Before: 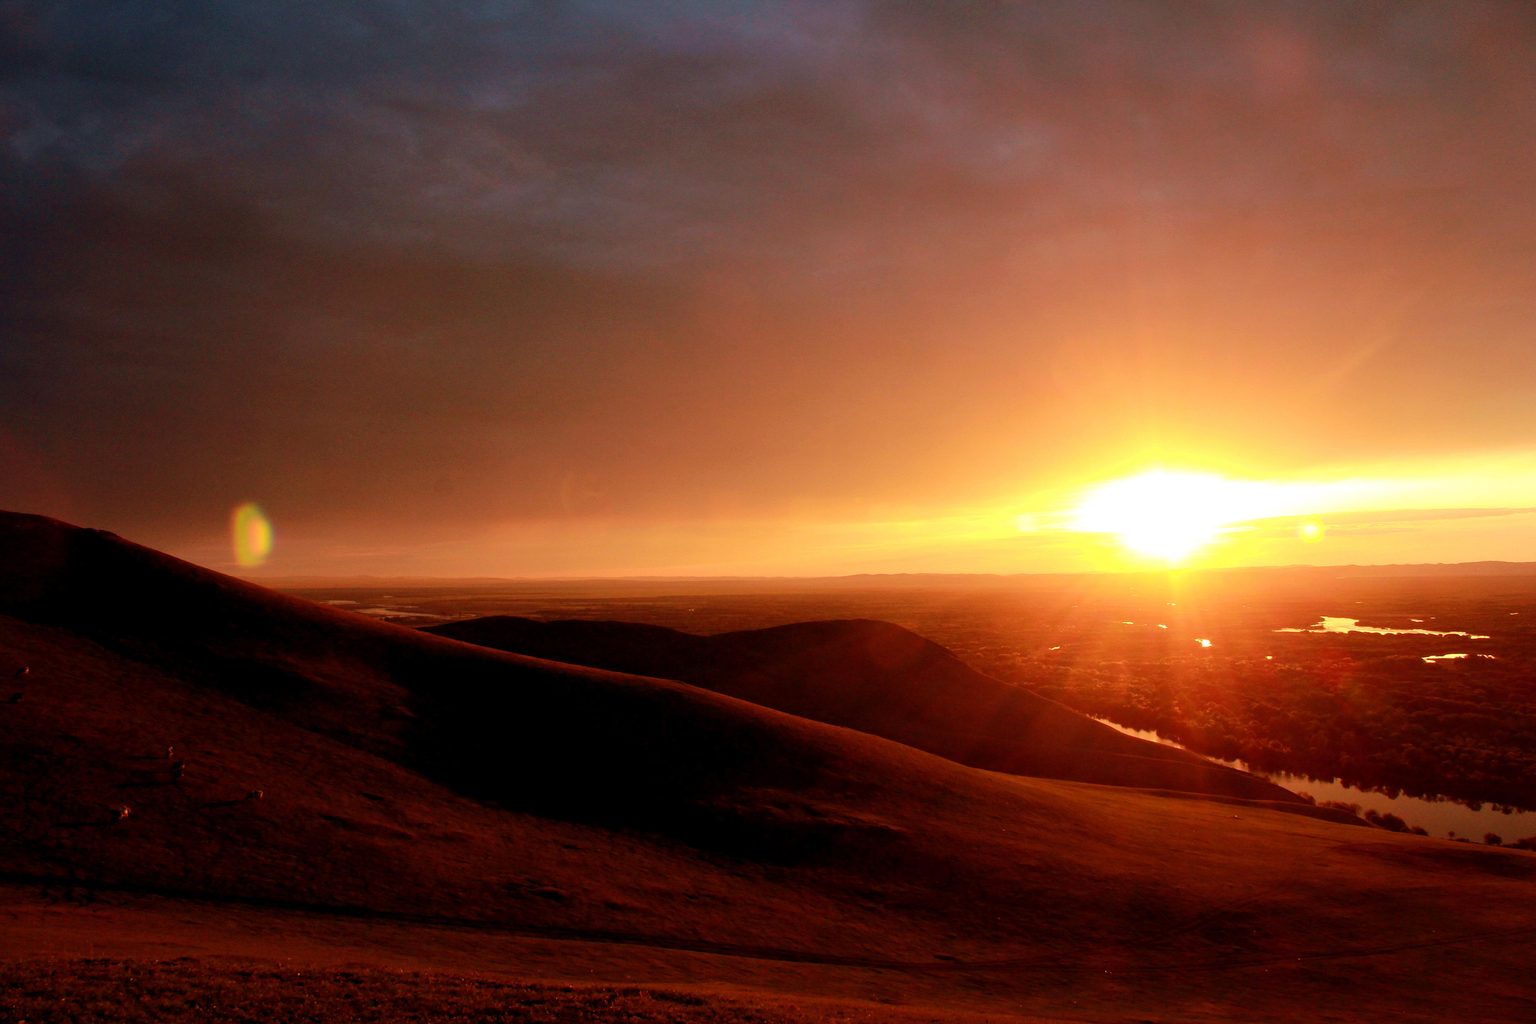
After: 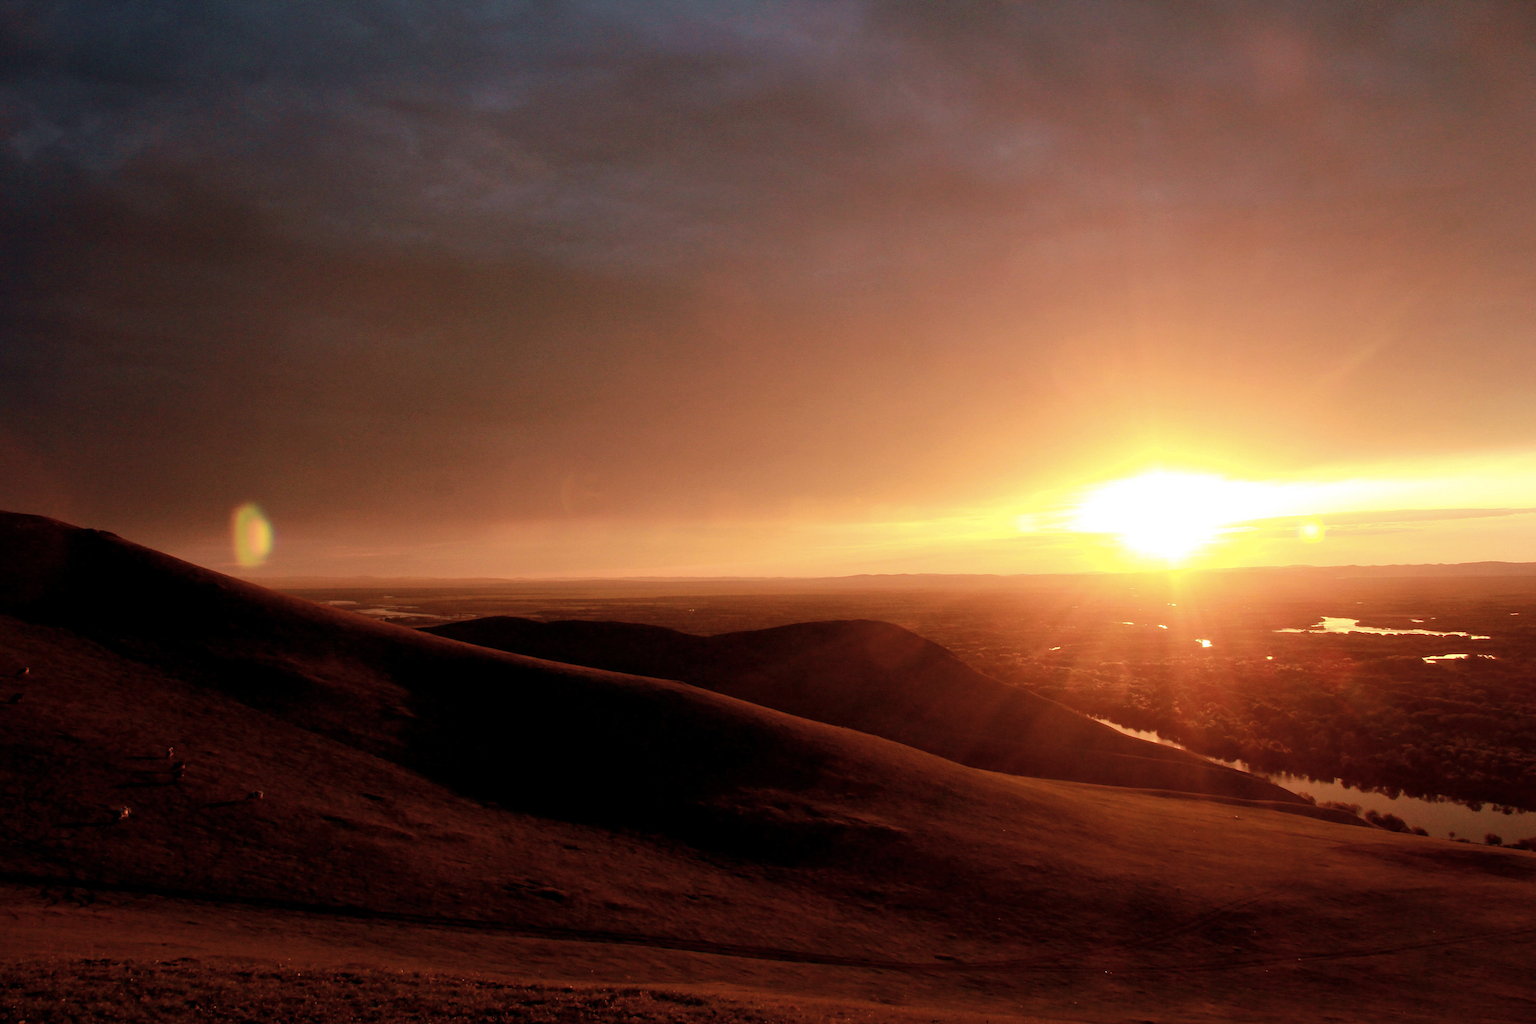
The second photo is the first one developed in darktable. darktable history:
color correction: highlights b* 0.012, saturation 0.793
